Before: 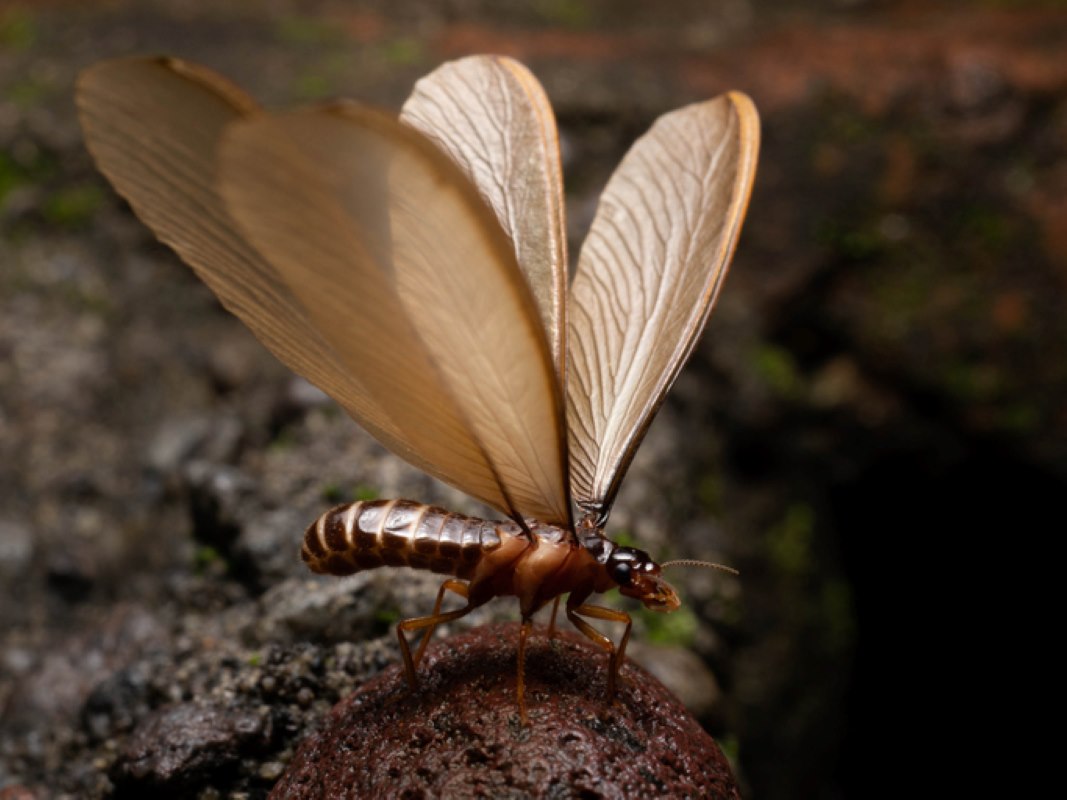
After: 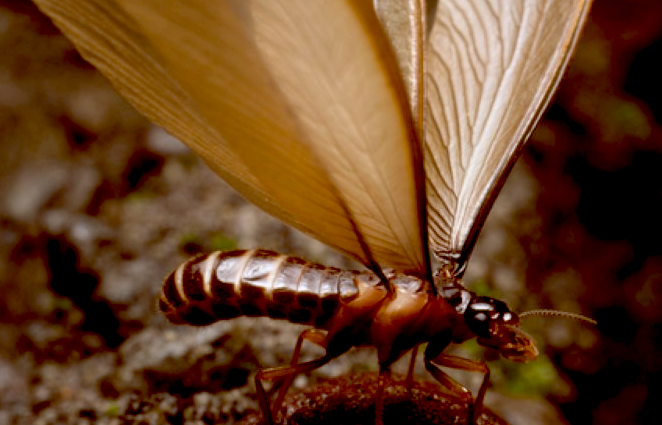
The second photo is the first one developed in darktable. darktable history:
crop: left 13.312%, top 31.28%, right 24.627%, bottom 15.582%
exposure: black level correction 0.016, exposure -0.009 EV, compensate highlight preservation false
color balance: lift [1, 1.011, 0.999, 0.989], gamma [1.109, 1.045, 1.039, 0.955], gain [0.917, 0.936, 0.952, 1.064], contrast 2.32%, contrast fulcrum 19%, output saturation 101%
